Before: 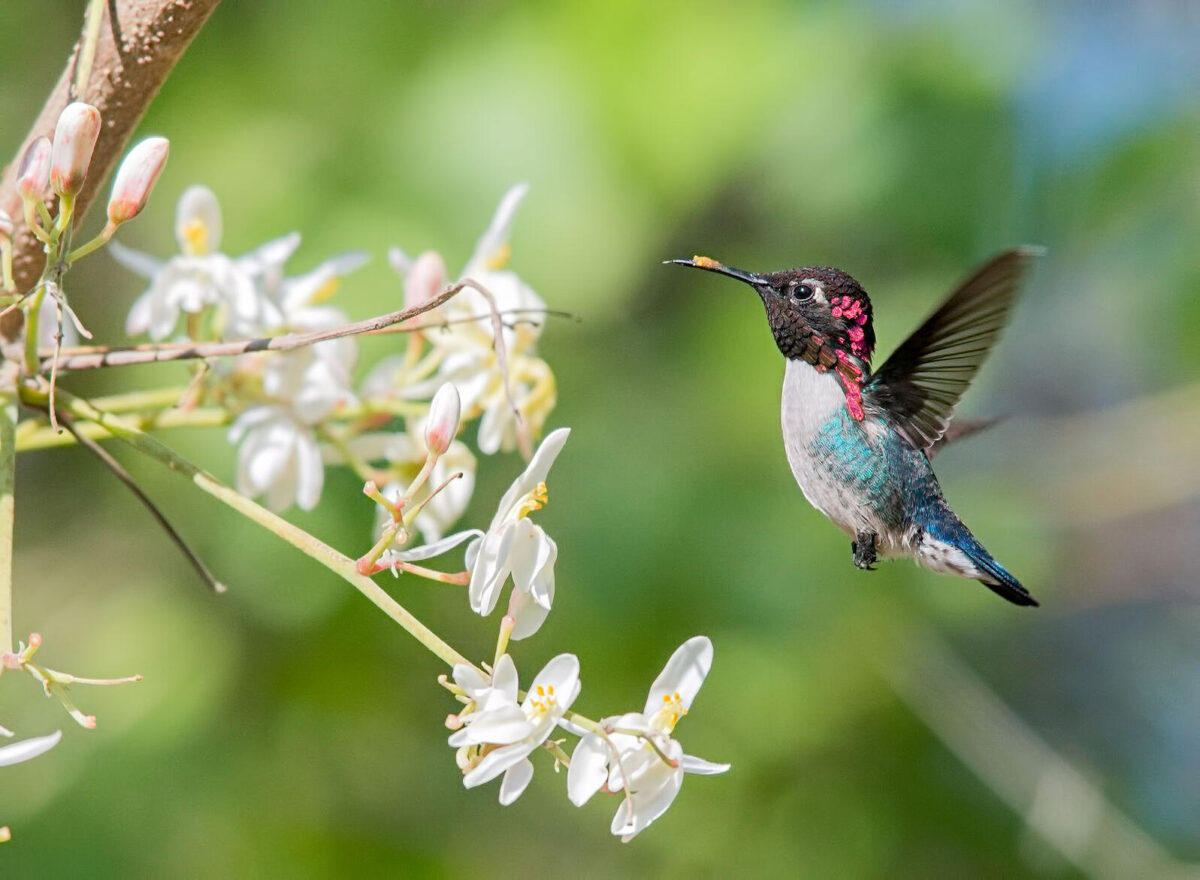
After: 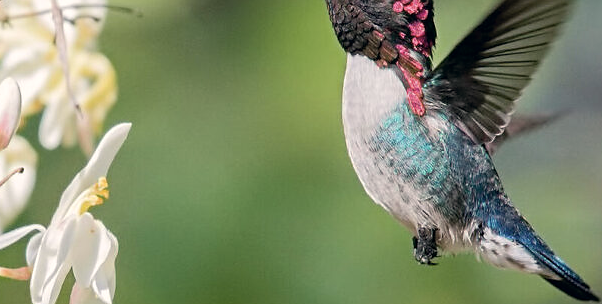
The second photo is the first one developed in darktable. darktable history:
sharpen: radius 1, threshold 1
crop: left 36.607%, top 34.735%, right 13.146%, bottom 30.611%
color correction: highlights a* 2.75, highlights b* 5, shadows a* -2.04, shadows b* -4.84, saturation 0.8
